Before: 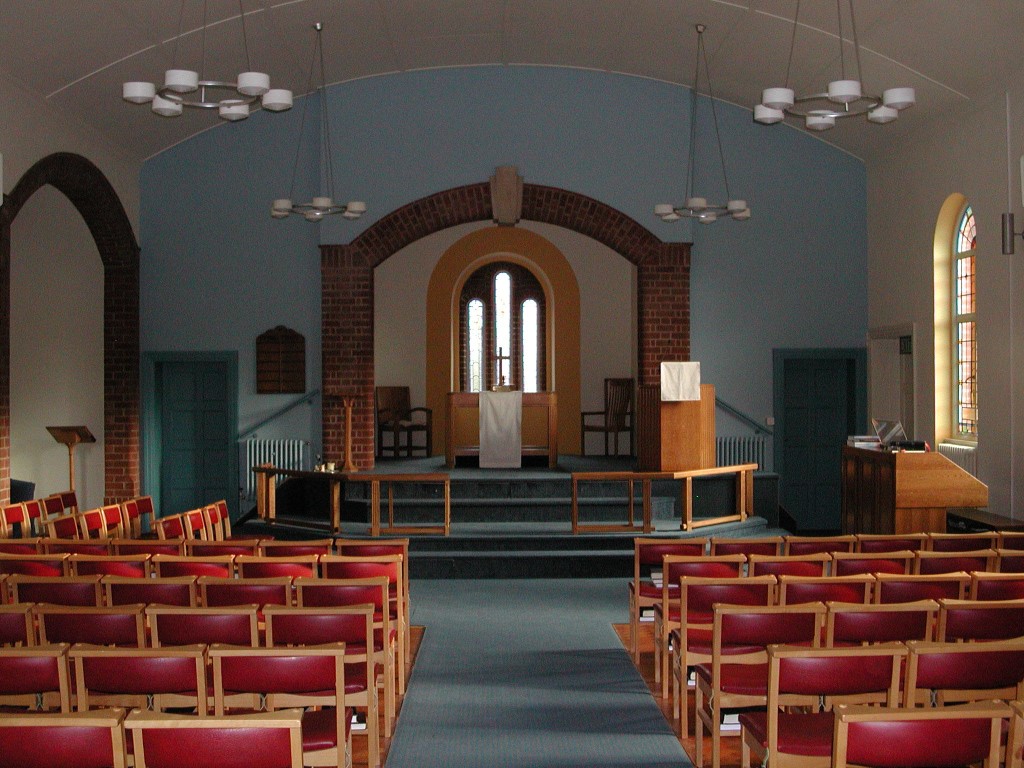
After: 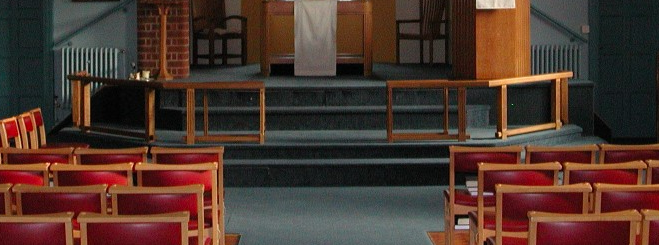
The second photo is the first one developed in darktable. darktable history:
crop: left 18.091%, top 51.13%, right 17.525%, bottom 16.85%
vibrance: on, module defaults
